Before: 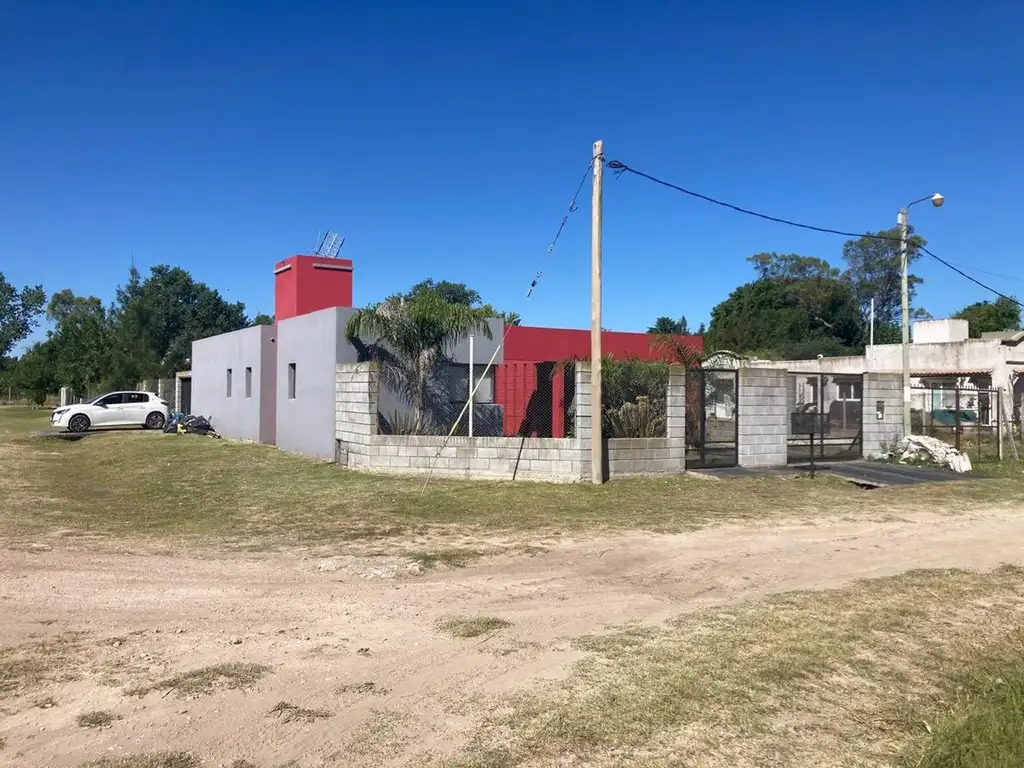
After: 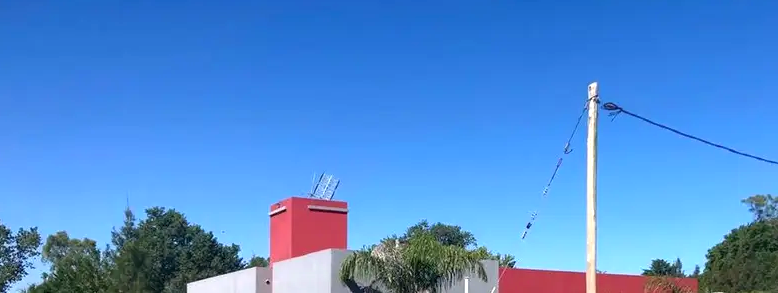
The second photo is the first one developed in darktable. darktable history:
exposure: black level correction 0.001, exposure 0.499 EV, compensate highlight preservation false
crop: left 0.577%, top 7.646%, right 23.409%, bottom 54.178%
